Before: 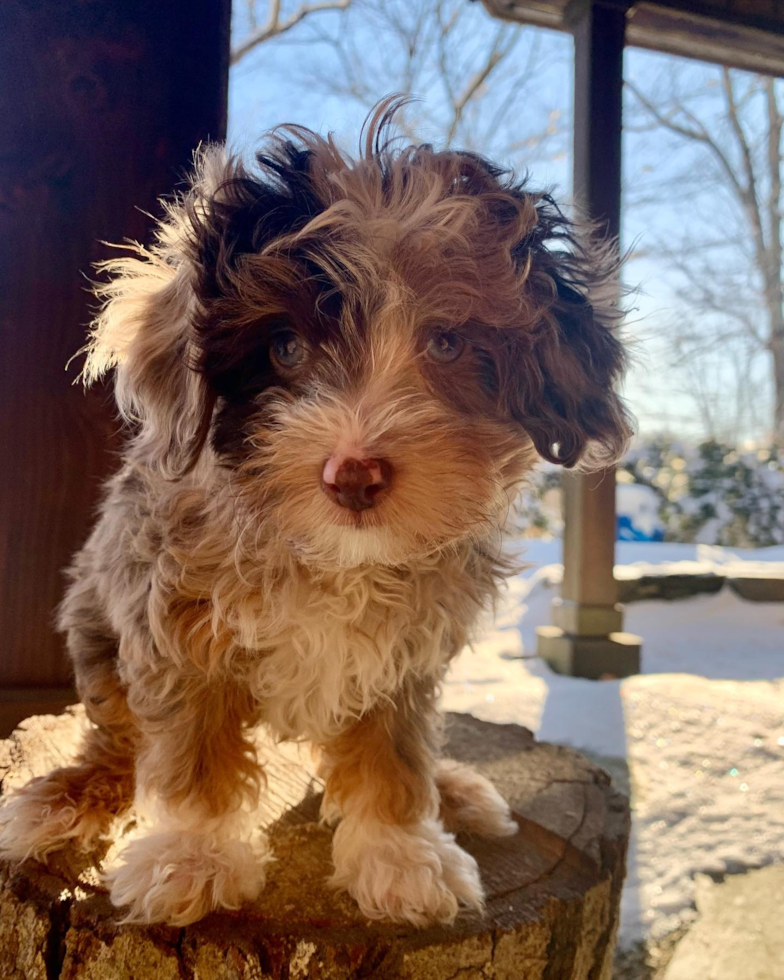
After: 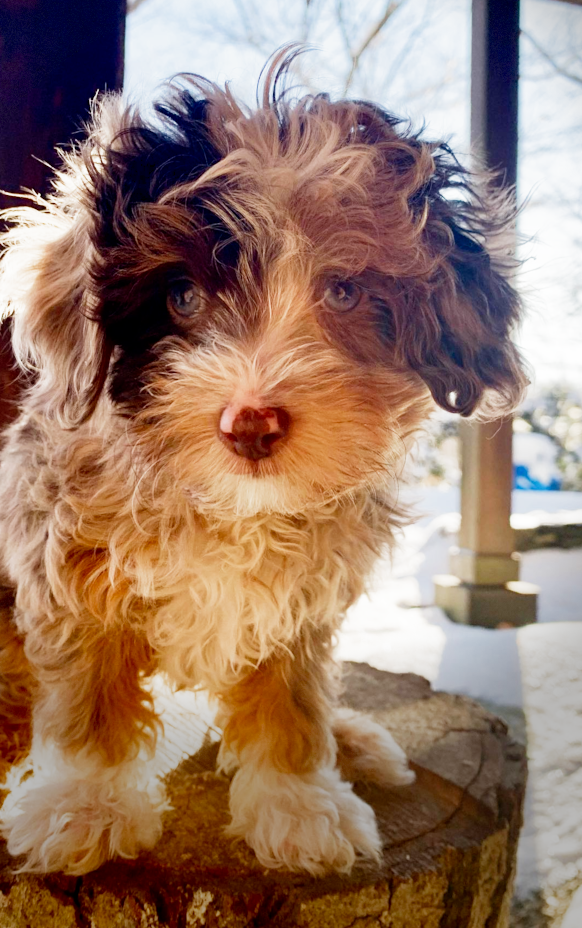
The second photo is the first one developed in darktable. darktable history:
crop and rotate: left 13.15%, top 5.251%, right 12.609%
vignetting: fall-off start 68.33%, fall-off radius 30%, saturation 0.042, center (-0.066, -0.311), width/height ratio 0.992, shape 0.85, dithering 8-bit output
filmic rgb: middle gray luminance 9.23%, black relative exposure -10.55 EV, white relative exposure 3.45 EV, threshold 6 EV, target black luminance 0%, hardness 5.98, latitude 59.69%, contrast 1.087, highlights saturation mix 5%, shadows ↔ highlights balance 29.23%, add noise in highlights 0, preserve chrominance no, color science v3 (2019), use custom middle-gray values true, iterations of high-quality reconstruction 0, contrast in highlights soft, enable highlight reconstruction true
